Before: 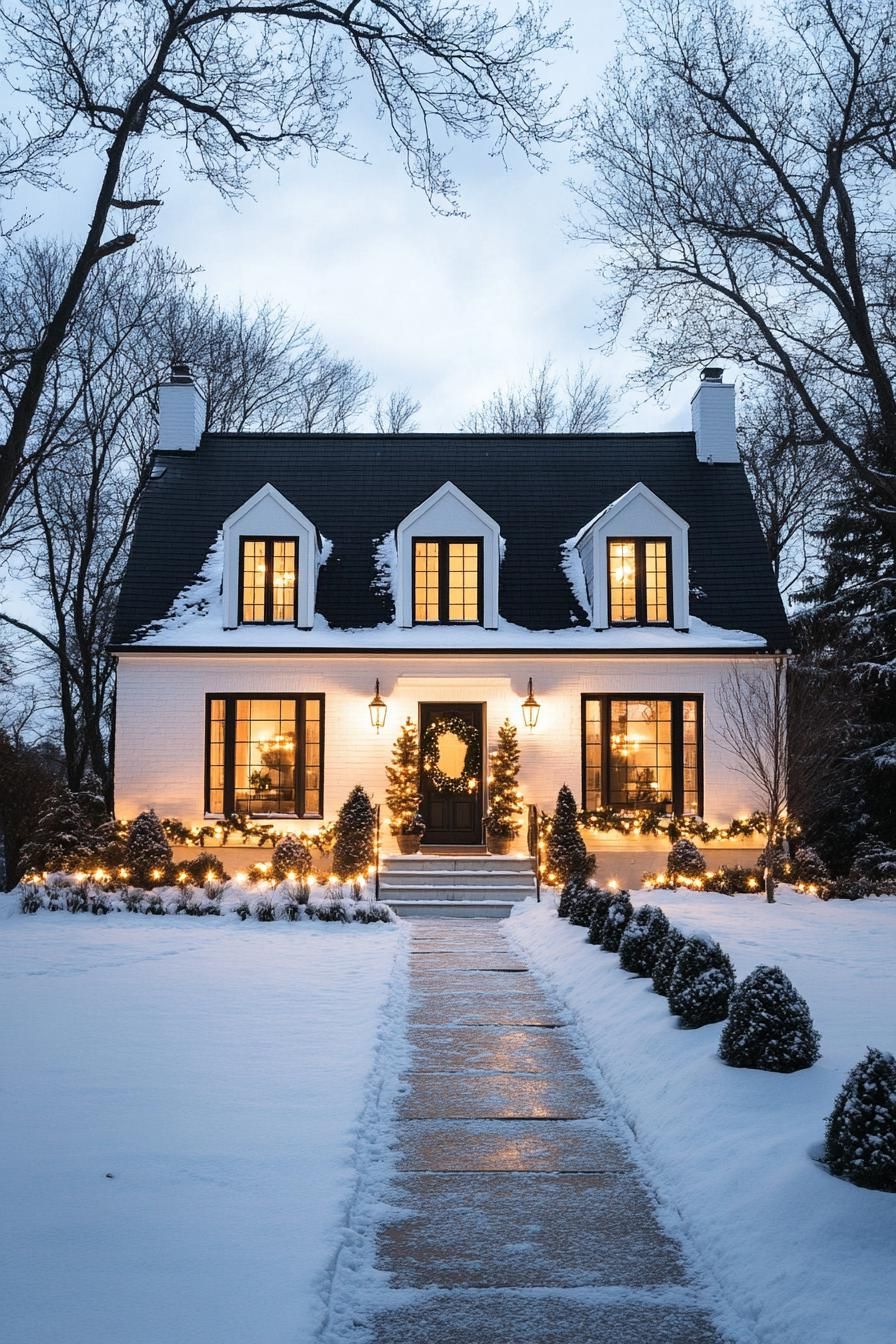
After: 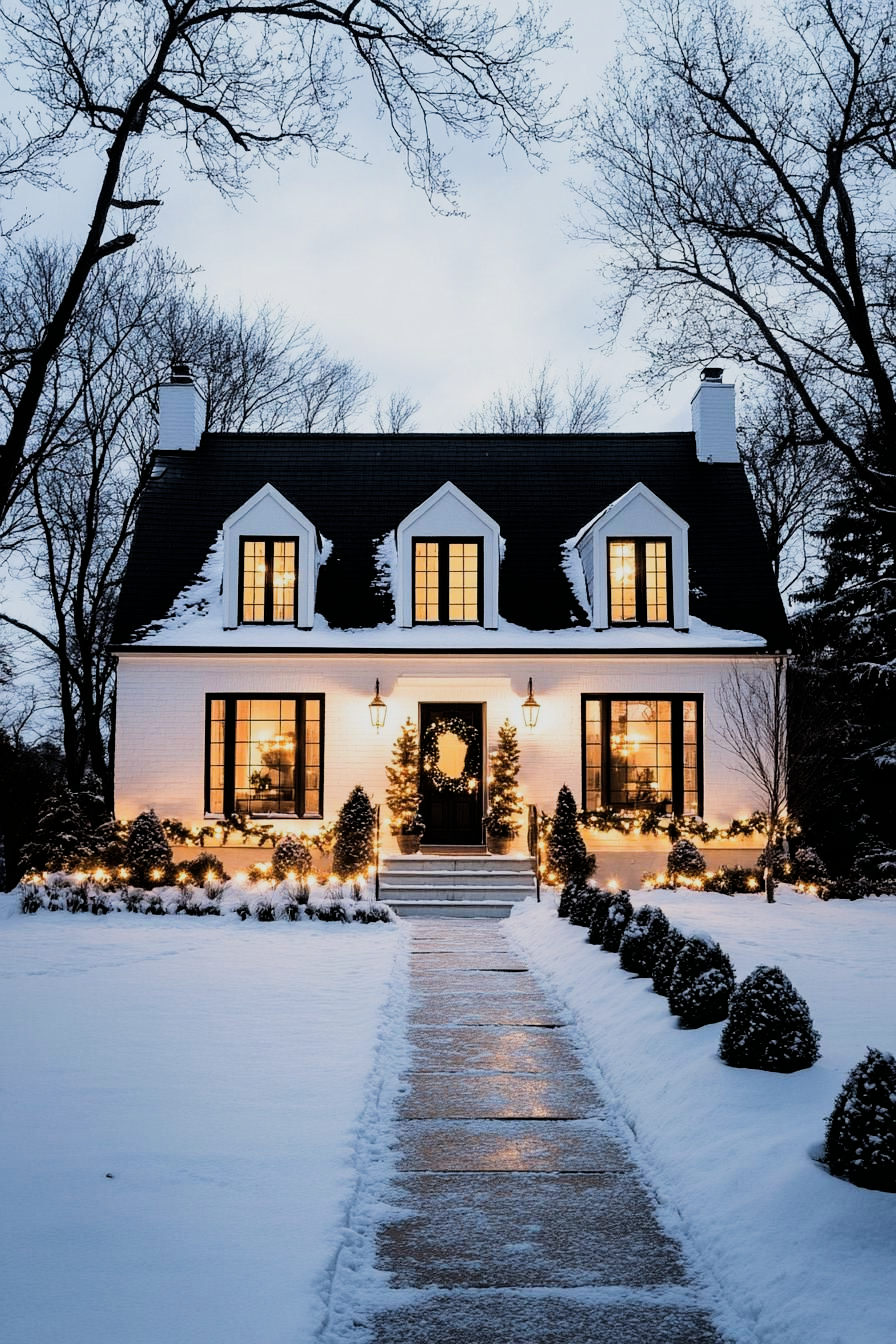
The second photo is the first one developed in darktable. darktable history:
filmic rgb: black relative exposure -5.14 EV, white relative exposure 3.98 EV, hardness 2.89, contrast 1.3, highlights saturation mix -30.63%
